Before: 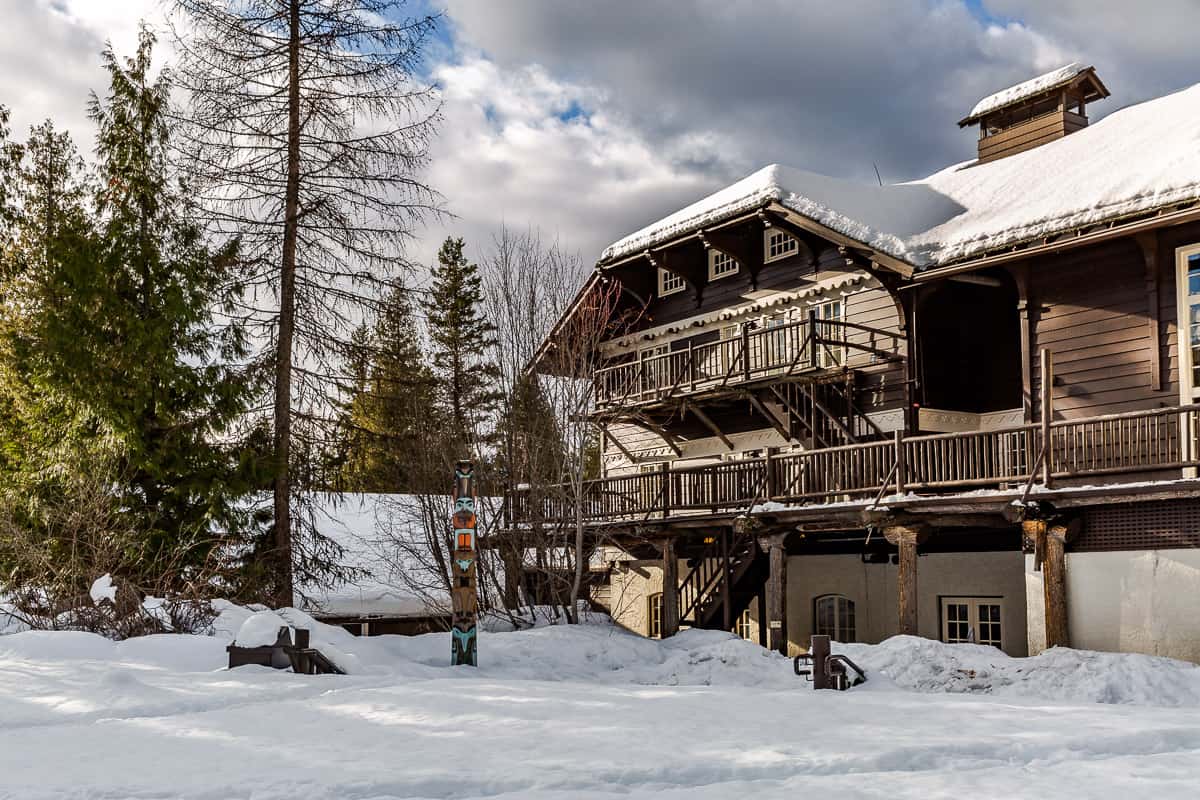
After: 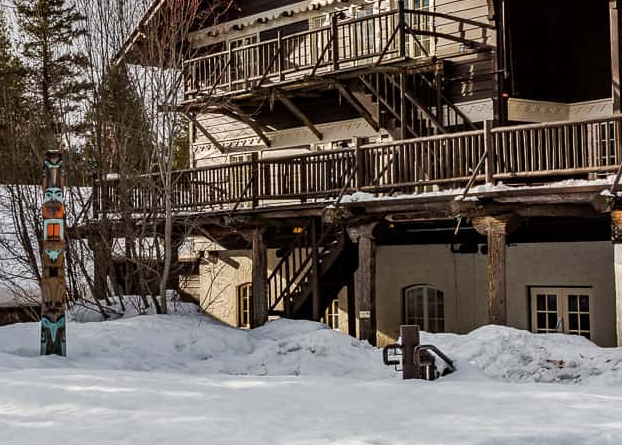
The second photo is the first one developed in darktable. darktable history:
crop: left 34.31%, top 38.853%, right 13.802%, bottom 5.442%
local contrast: mode bilateral grid, contrast 15, coarseness 37, detail 104%, midtone range 0.2
